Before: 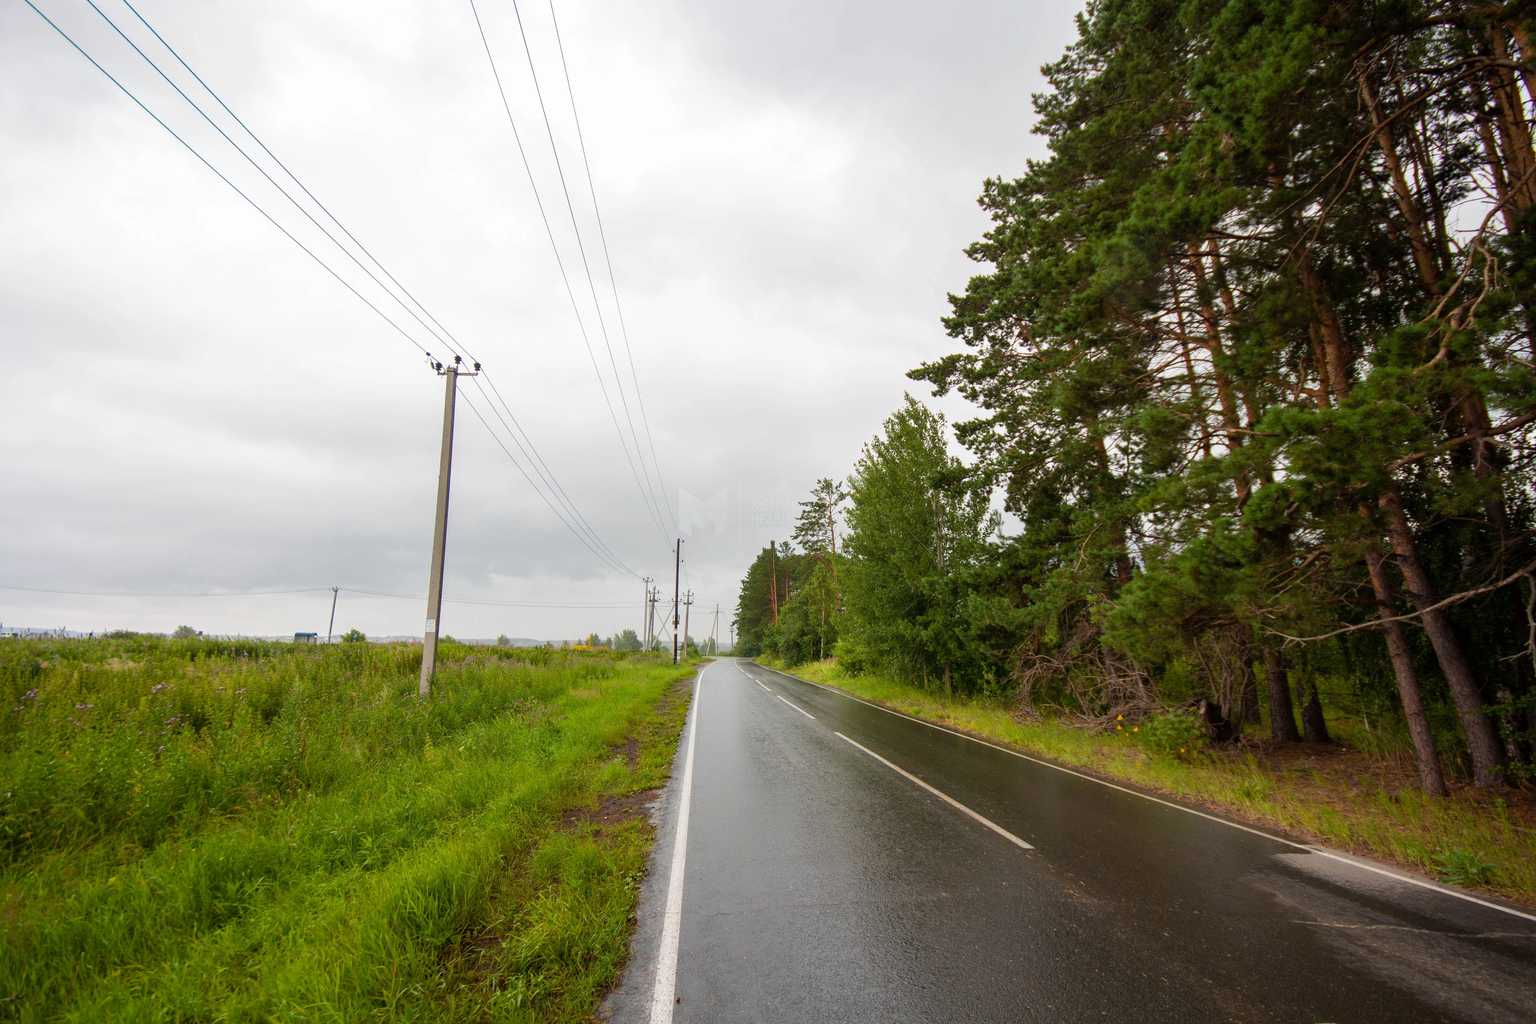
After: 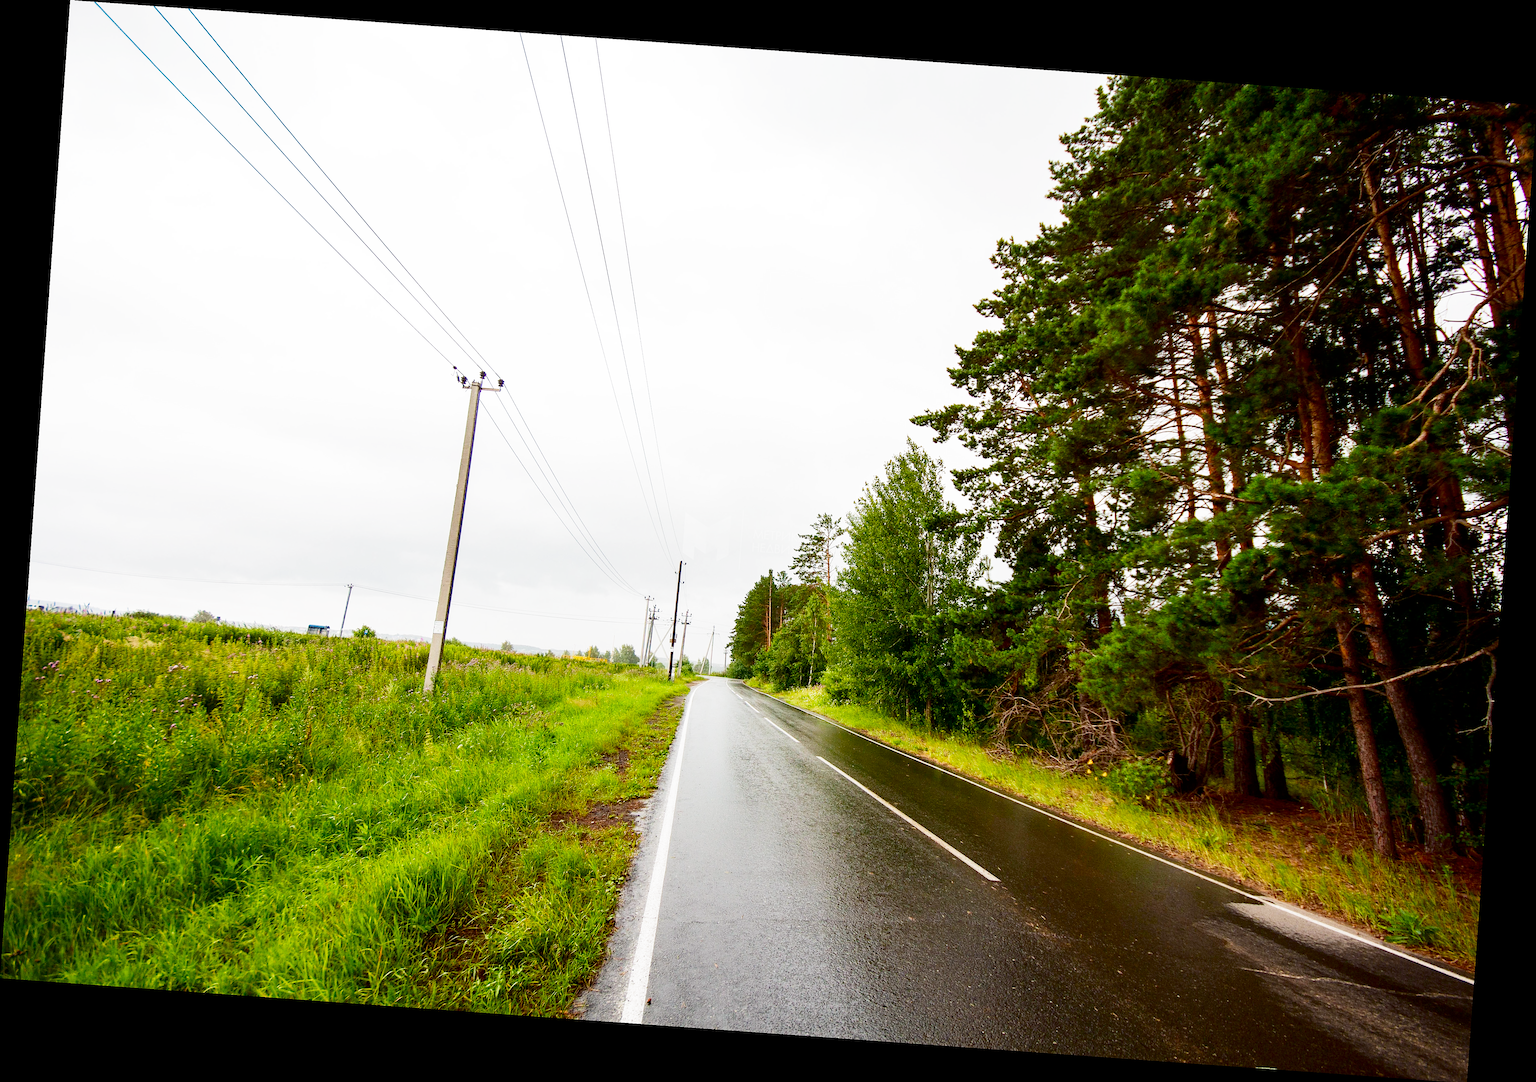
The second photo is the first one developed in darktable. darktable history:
exposure: compensate highlight preservation false
contrast brightness saturation: contrast 0.21, brightness -0.11, saturation 0.21
haze removal: adaptive false
rotate and perspective: rotation 4.1°, automatic cropping off
sharpen: on, module defaults
filmic rgb: middle gray luminance 9.23%, black relative exposure -10.55 EV, white relative exposure 3.45 EV, threshold 6 EV, target black luminance 0%, hardness 5.98, latitude 59.69%, contrast 1.087, highlights saturation mix 5%, shadows ↔ highlights balance 29.23%, add noise in highlights 0, preserve chrominance no, color science v3 (2019), use custom middle-gray values true, iterations of high-quality reconstruction 0, contrast in highlights soft, enable highlight reconstruction true
